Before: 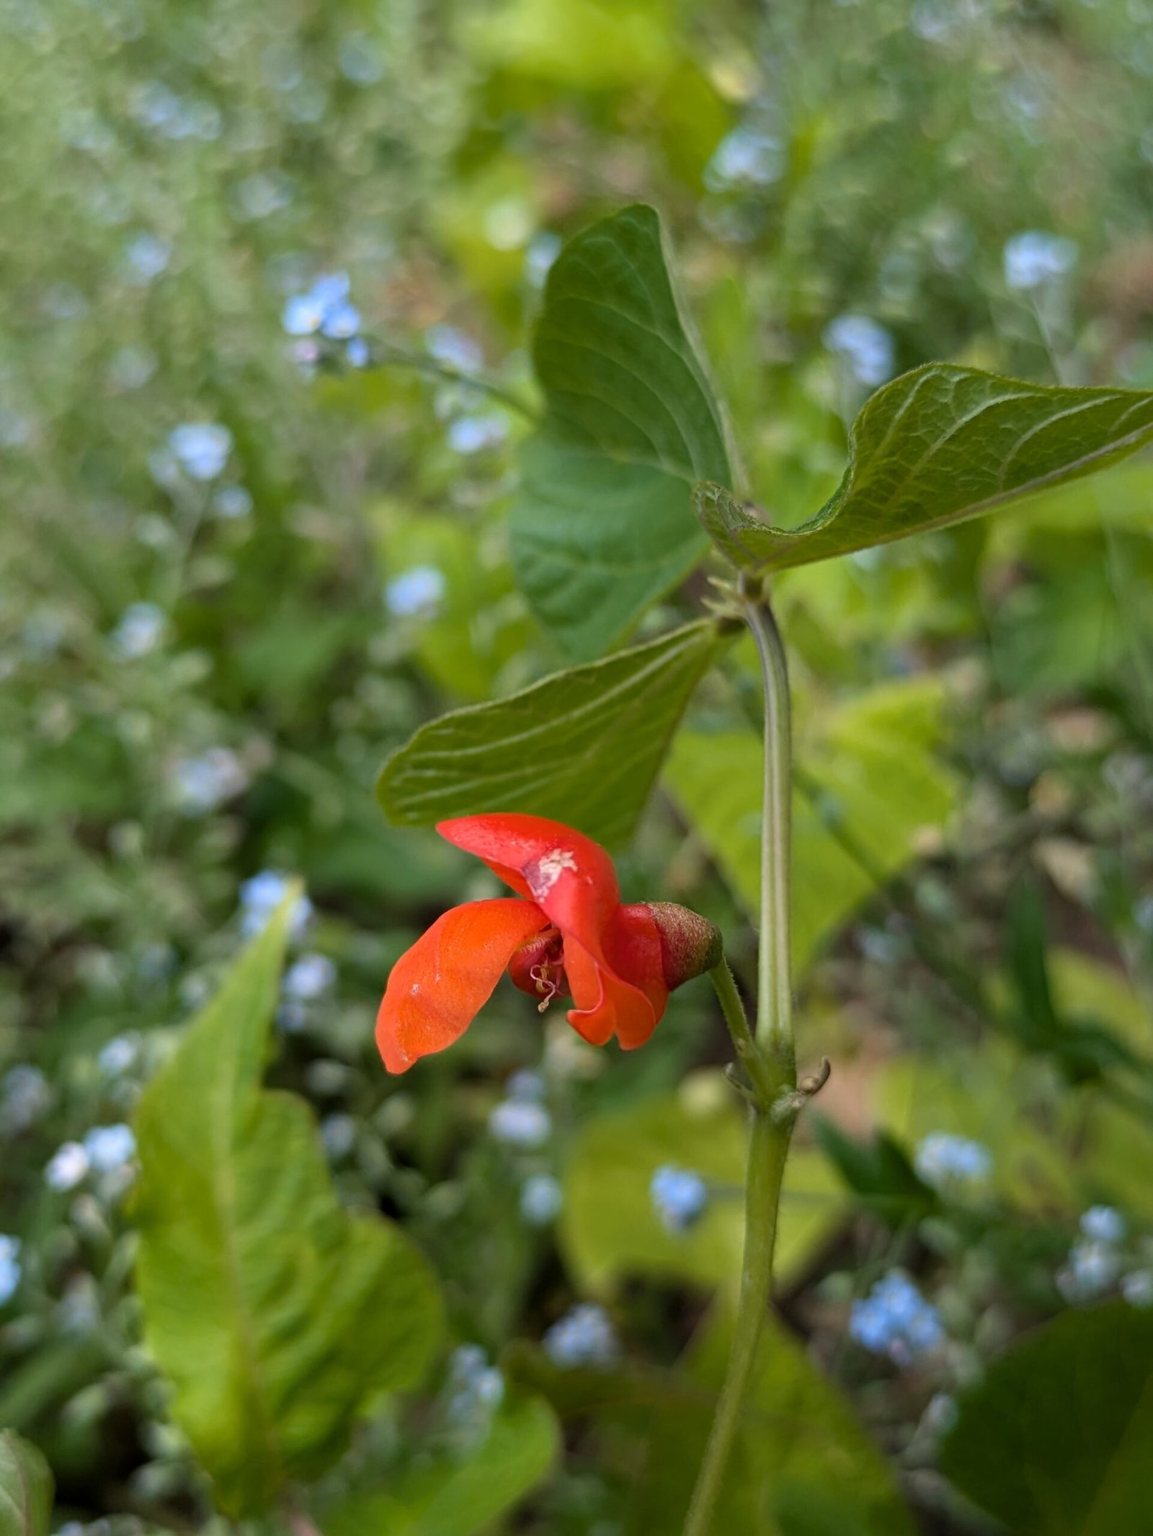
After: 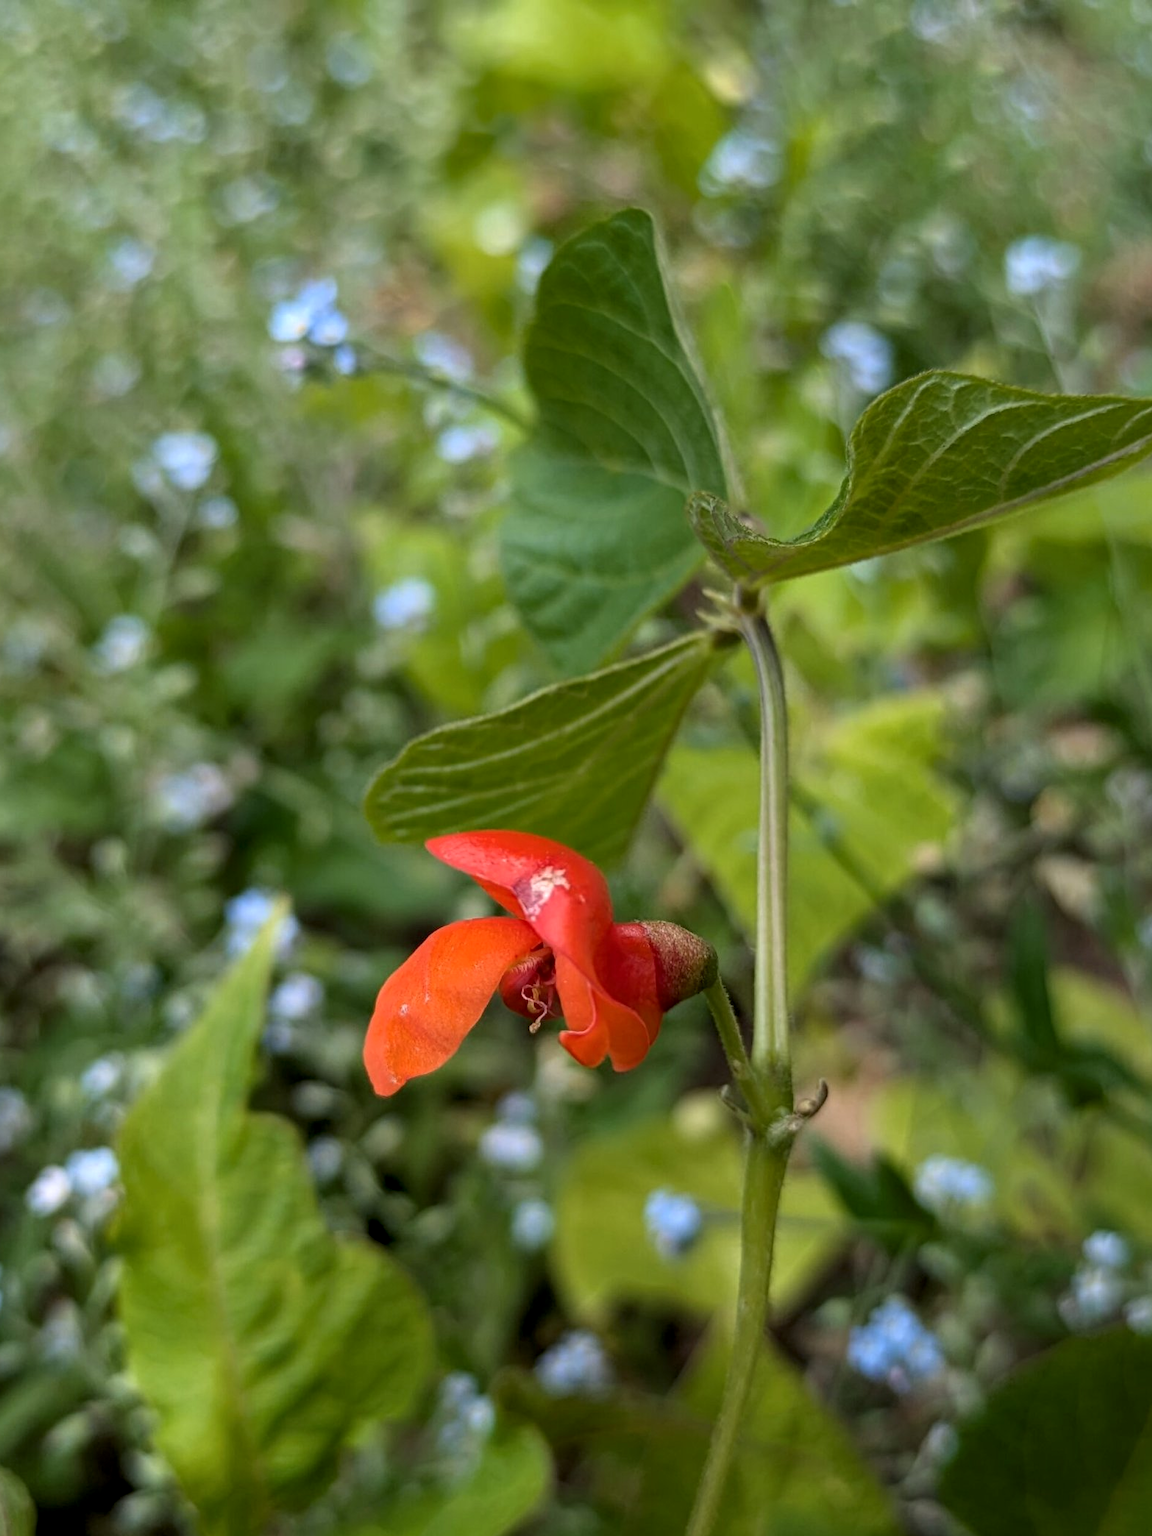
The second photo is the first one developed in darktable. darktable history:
local contrast: on, module defaults
crop: left 1.743%, right 0.268%, bottom 2.011%
